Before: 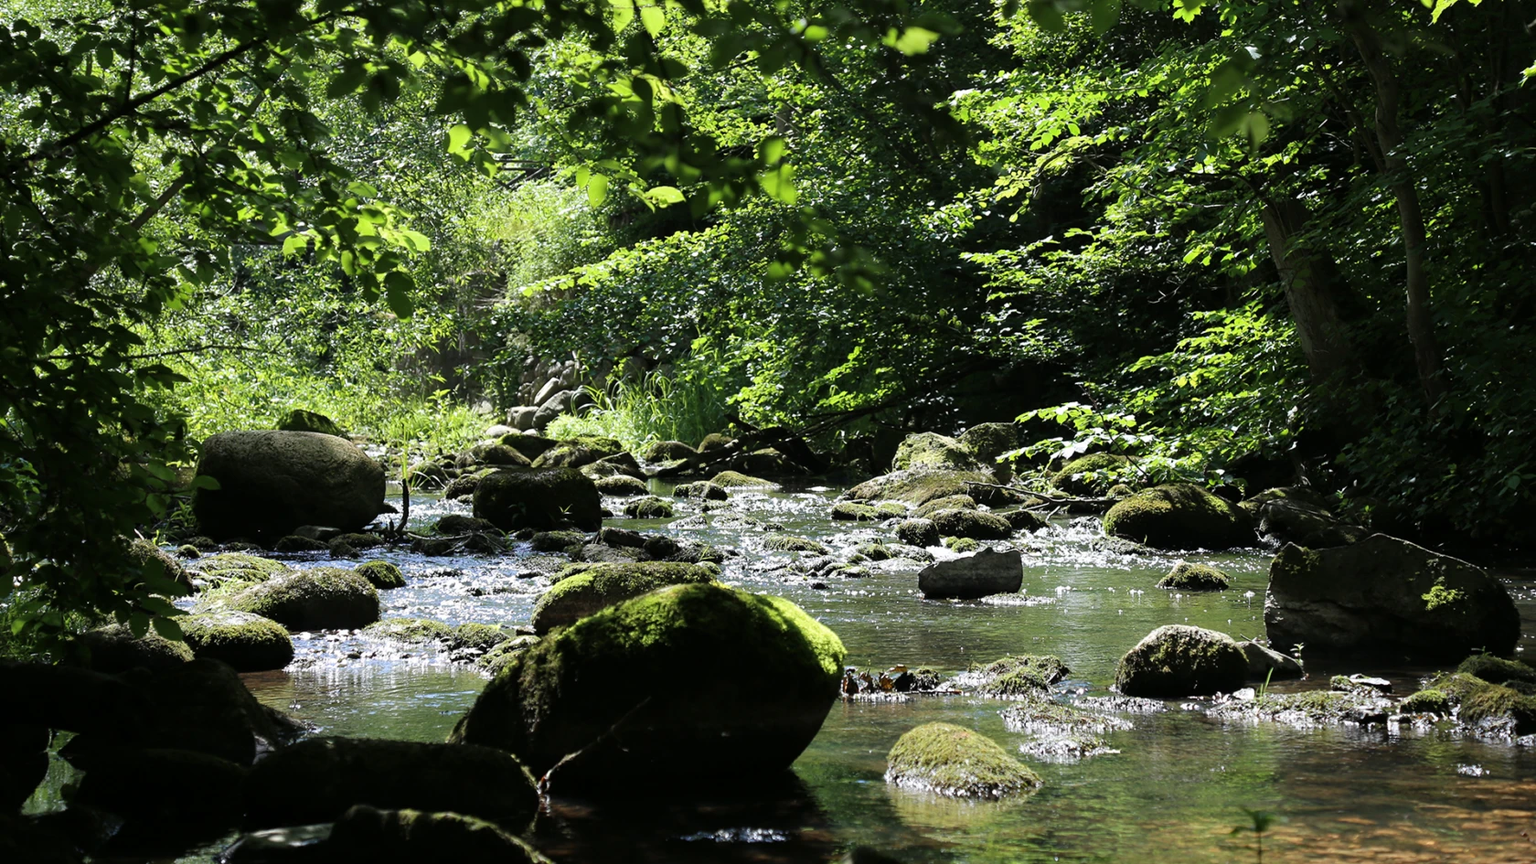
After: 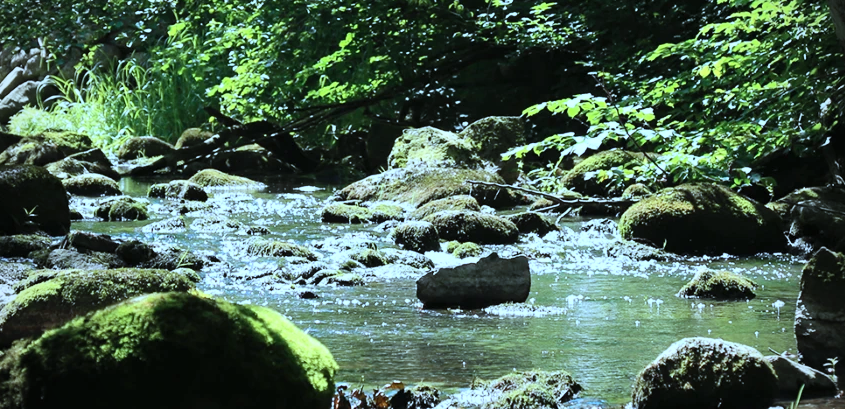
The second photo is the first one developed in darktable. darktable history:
crop: left 35.03%, top 36.625%, right 14.663%, bottom 20.057%
contrast brightness saturation: contrast 0.2, brightness 0.16, saturation 0.22
color correction: highlights a* -9.35, highlights b* -23.15
vignetting: fall-off radius 60.92%
